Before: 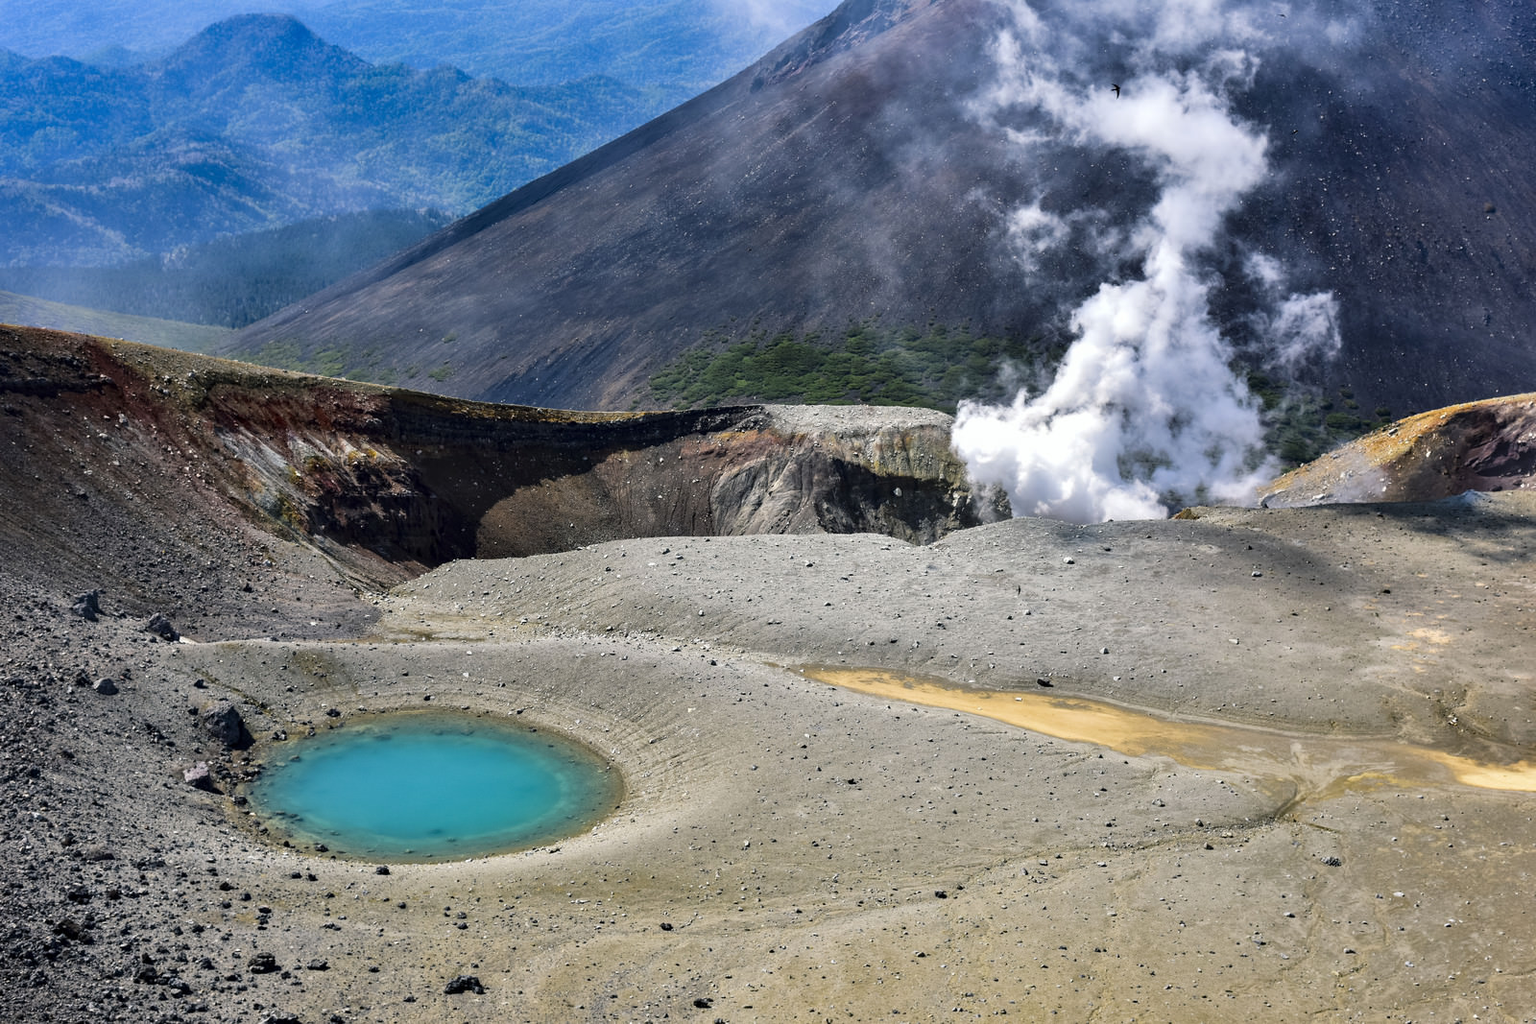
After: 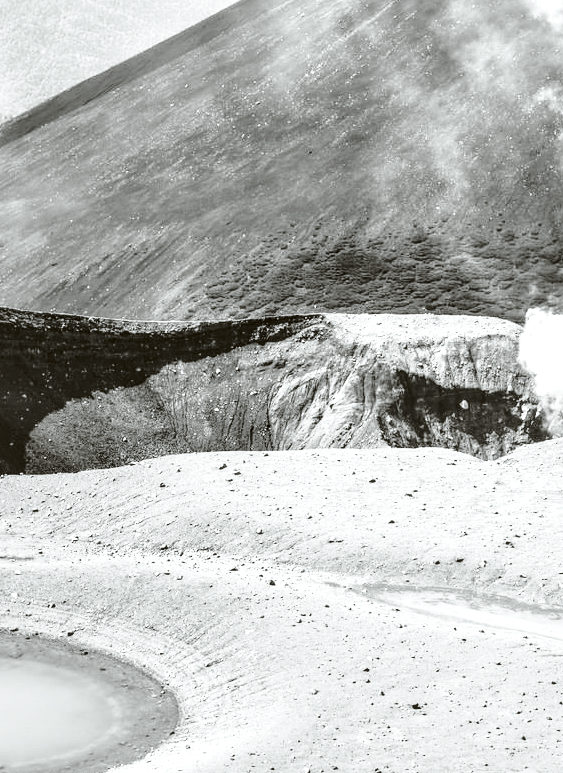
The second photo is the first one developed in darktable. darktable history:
local contrast: on, module defaults
color calibration: output gray [0.246, 0.254, 0.501, 0], gray › normalize channels true, illuminant same as pipeline (D50), adaptation XYZ, x 0.346, y 0.359, gamut compression 0
exposure: exposure 1 EV, compensate highlight preservation false
crop and rotate: left 29.476%, top 10.214%, right 35.32%, bottom 17.333%
color balance: lift [1.004, 1.002, 1.002, 0.998], gamma [1, 1.007, 1.002, 0.993], gain [1, 0.977, 1.013, 1.023], contrast -3.64%
white balance: red 0.967, blue 1.049
base curve: curves: ch0 [(0, 0) (0.028, 0.03) (0.121, 0.232) (0.46, 0.748) (0.859, 0.968) (1, 1)], preserve colors none
